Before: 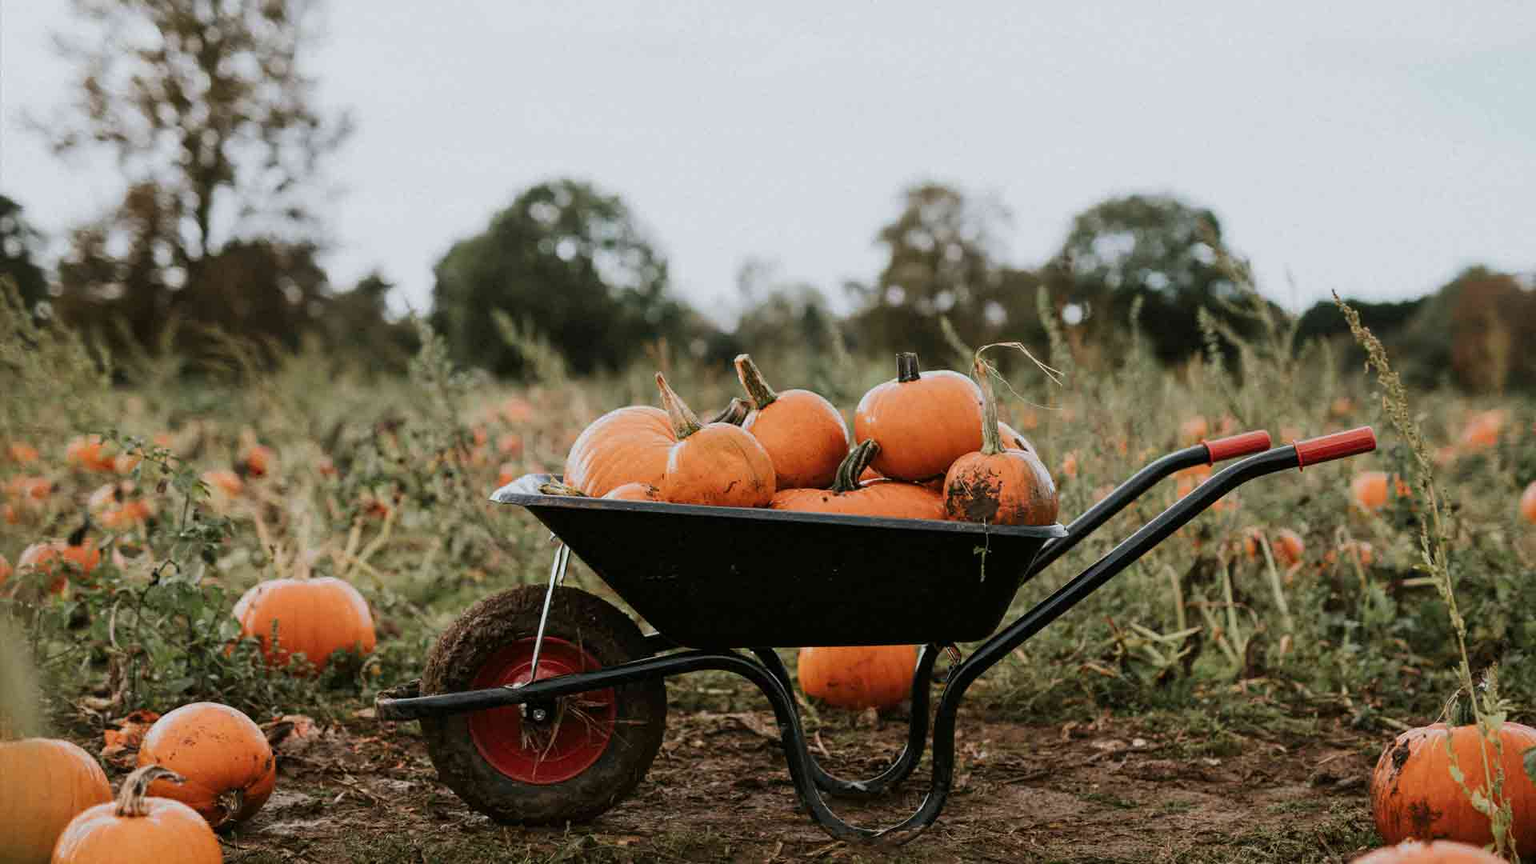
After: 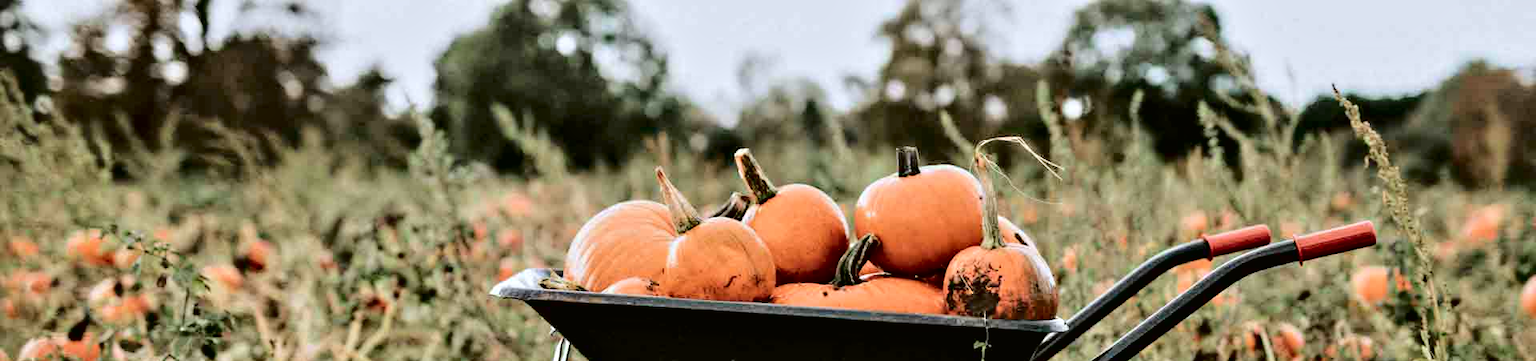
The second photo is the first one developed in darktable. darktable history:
contrast equalizer: y [[0.511, 0.558, 0.631, 0.632, 0.559, 0.512], [0.5 ×6], [0.5 ×6], [0 ×6], [0 ×6]]
crop and rotate: top 23.84%, bottom 34.294%
tone curve: curves: ch0 [(0, 0.01) (0.052, 0.045) (0.136, 0.133) (0.275, 0.35) (0.43, 0.54) (0.676, 0.751) (0.89, 0.919) (1, 1)]; ch1 [(0, 0) (0.094, 0.081) (0.285, 0.299) (0.385, 0.403) (0.447, 0.429) (0.495, 0.496) (0.544, 0.552) (0.589, 0.612) (0.722, 0.728) (1, 1)]; ch2 [(0, 0) (0.257, 0.217) (0.43, 0.421) (0.498, 0.507) (0.531, 0.544) (0.56, 0.579) (0.625, 0.642) (1, 1)], color space Lab, independent channels, preserve colors none
white balance: red 0.983, blue 1.036
